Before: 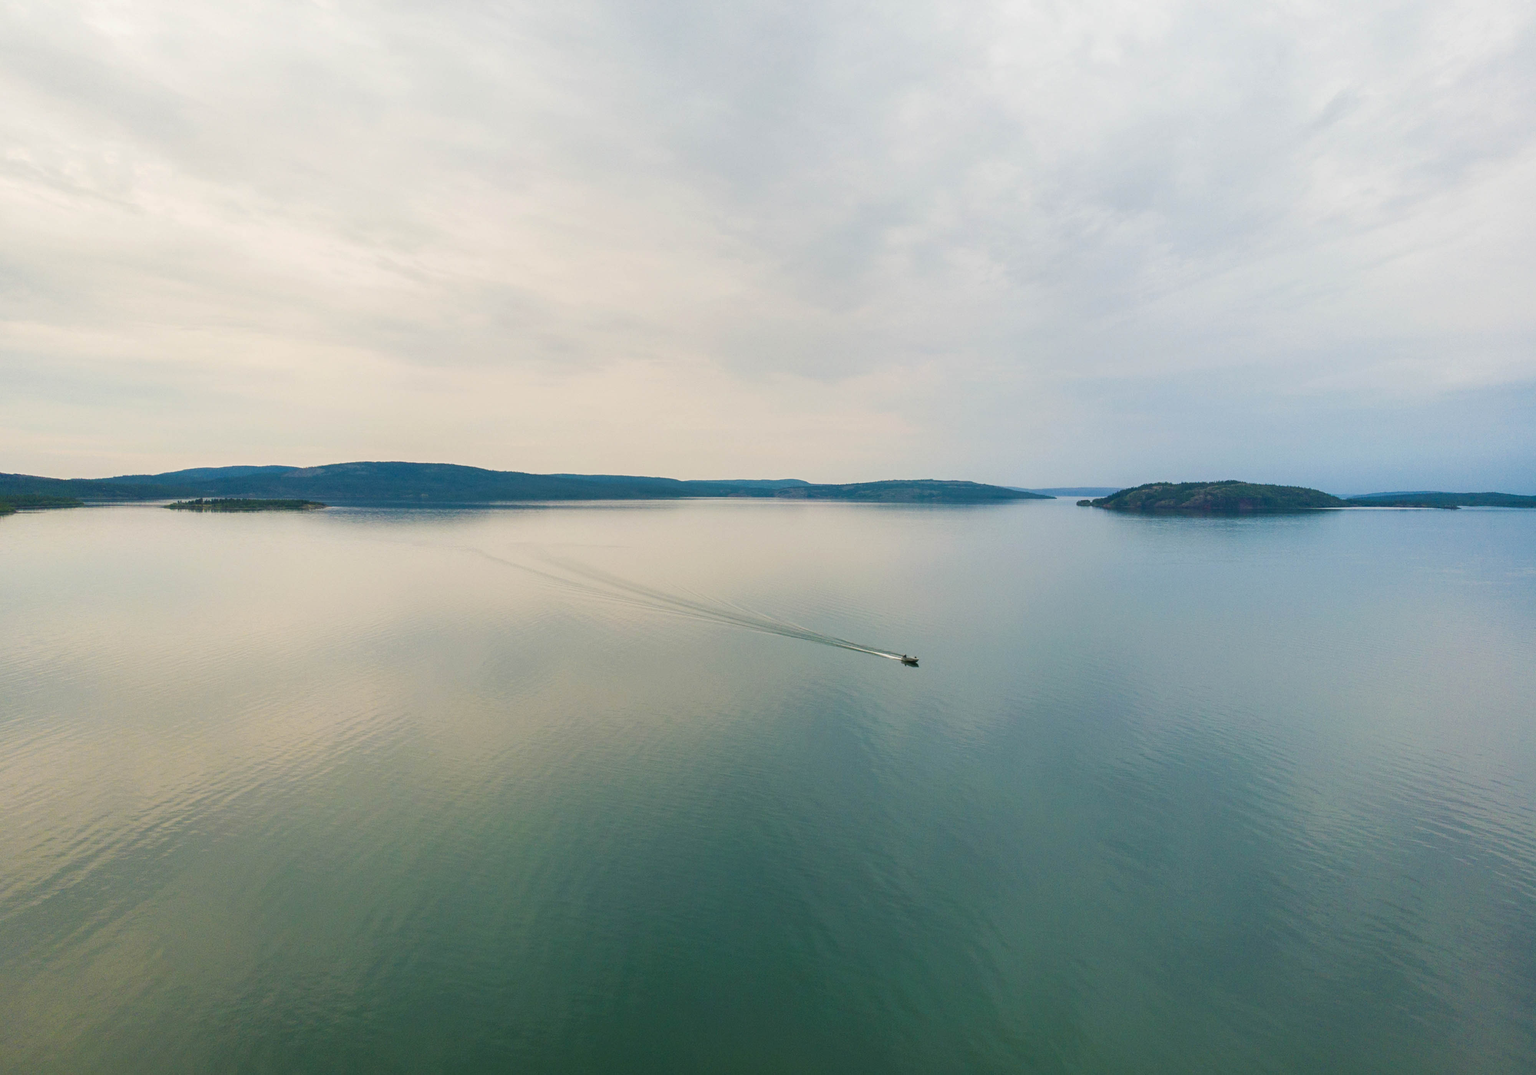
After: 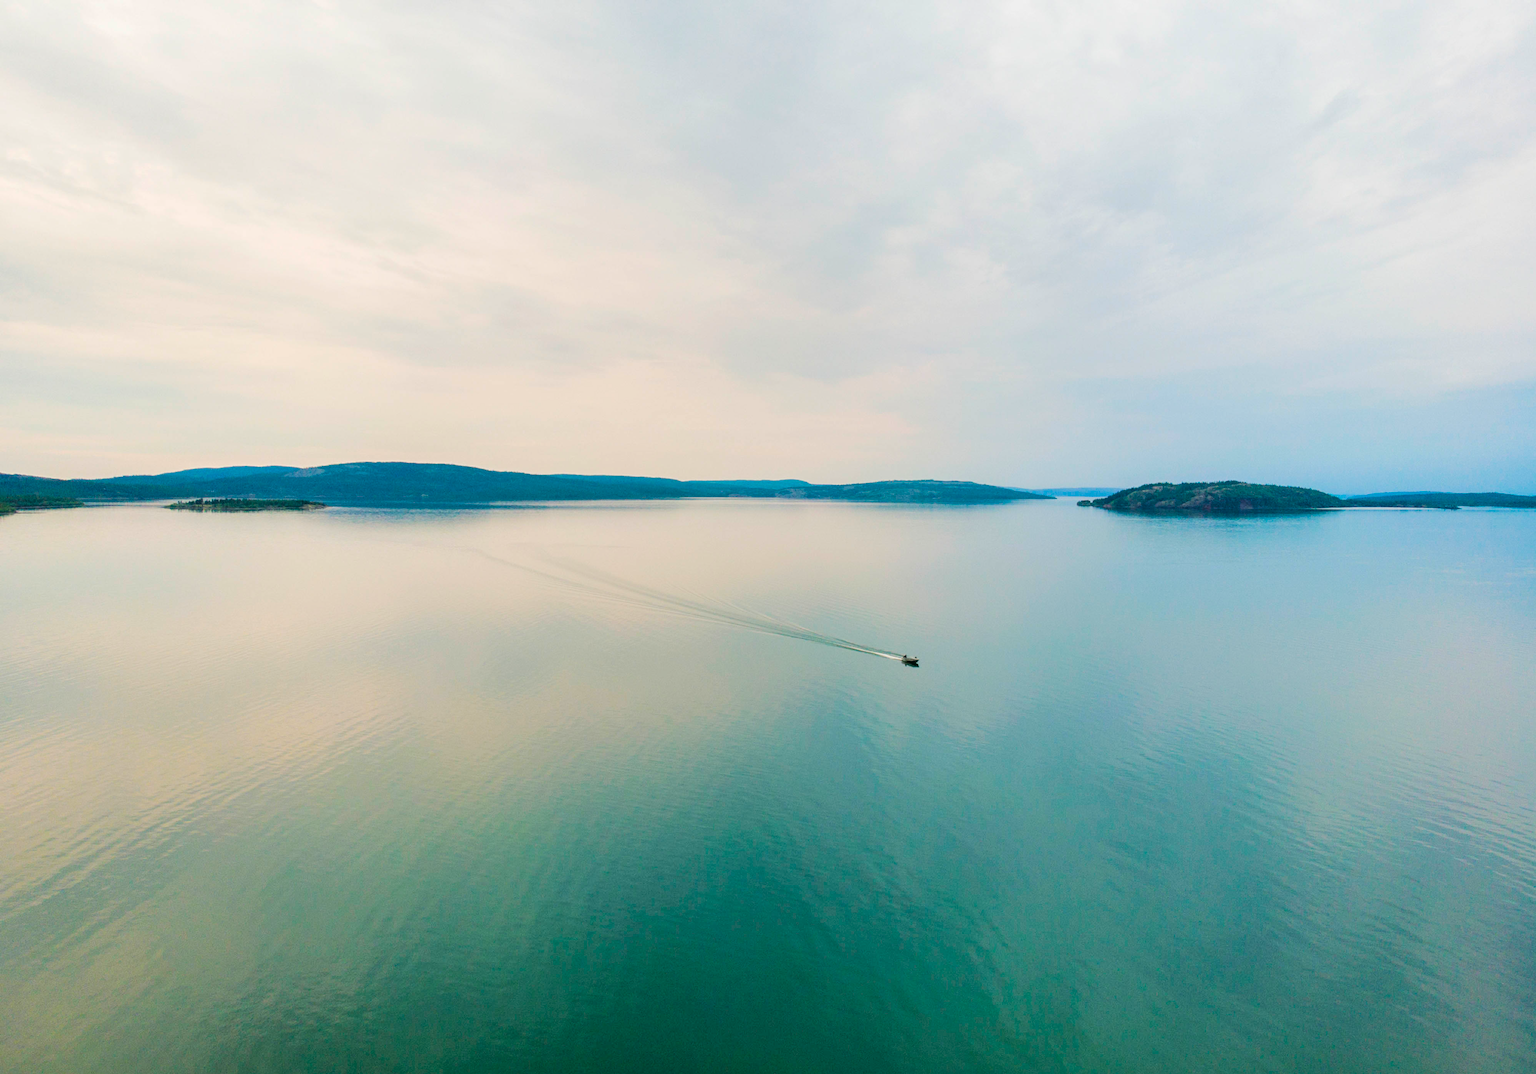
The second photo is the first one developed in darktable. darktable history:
tone curve: curves: ch0 [(0, 0) (0.003, 0.001) (0.011, 0.008) (0.025, 0.015) (0.044, 0.025) (0.069, 0.037) (0.1, 0.056) (0.136, 0.091) (0.177, 0.157) (0.224, 0.231) (0.277, 0.319) (0.335, 0.4) (0.399, 0.493) (0.468, 0.571) (0.543, 0.645) (0.623, 0.706) (0.709, 0.77) (0.801, 0.838) (0.898, 0.918) (1, 1)], color space Lab, linked channels, preserve colors none
